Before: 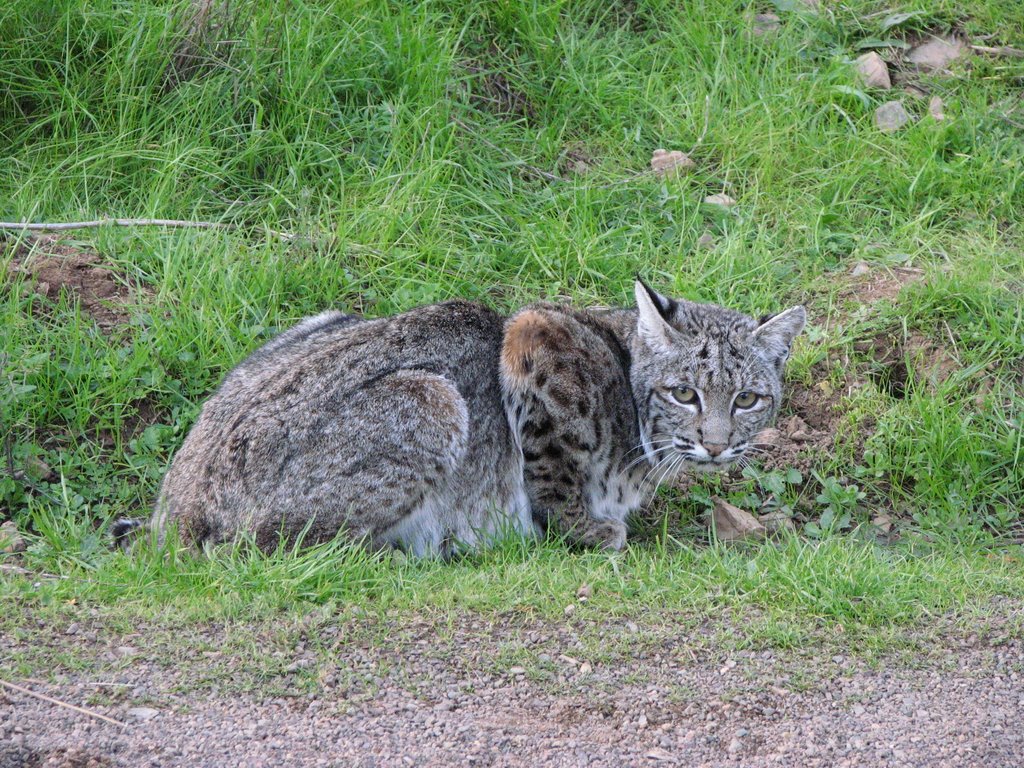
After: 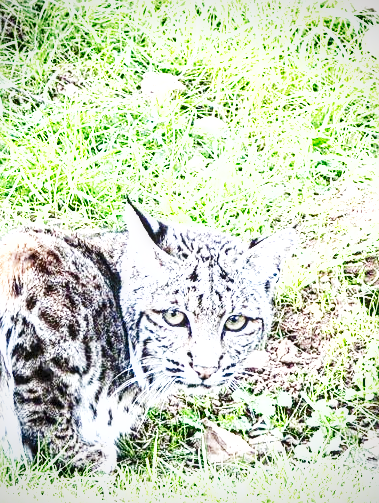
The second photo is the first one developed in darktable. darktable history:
local contrast: detail 130%
sharpen: on, module defaults
crop and rotate: left 49.856%, top 10.145%, right 13.065%, bottom 24.28%
exposure: exposure 2.047 EV, compensate highlight preservation false
vignetting: fall-off radius 60.78%
shadows and highlights: low approximation 0.01, soften with gaussian
base curve: curves: ch0 [(0, 0) (0.028, 0.03) (0.121, 0.232) (0.46, 0.748) (0.859, 0.968) (1, 1)], preserve colors none
